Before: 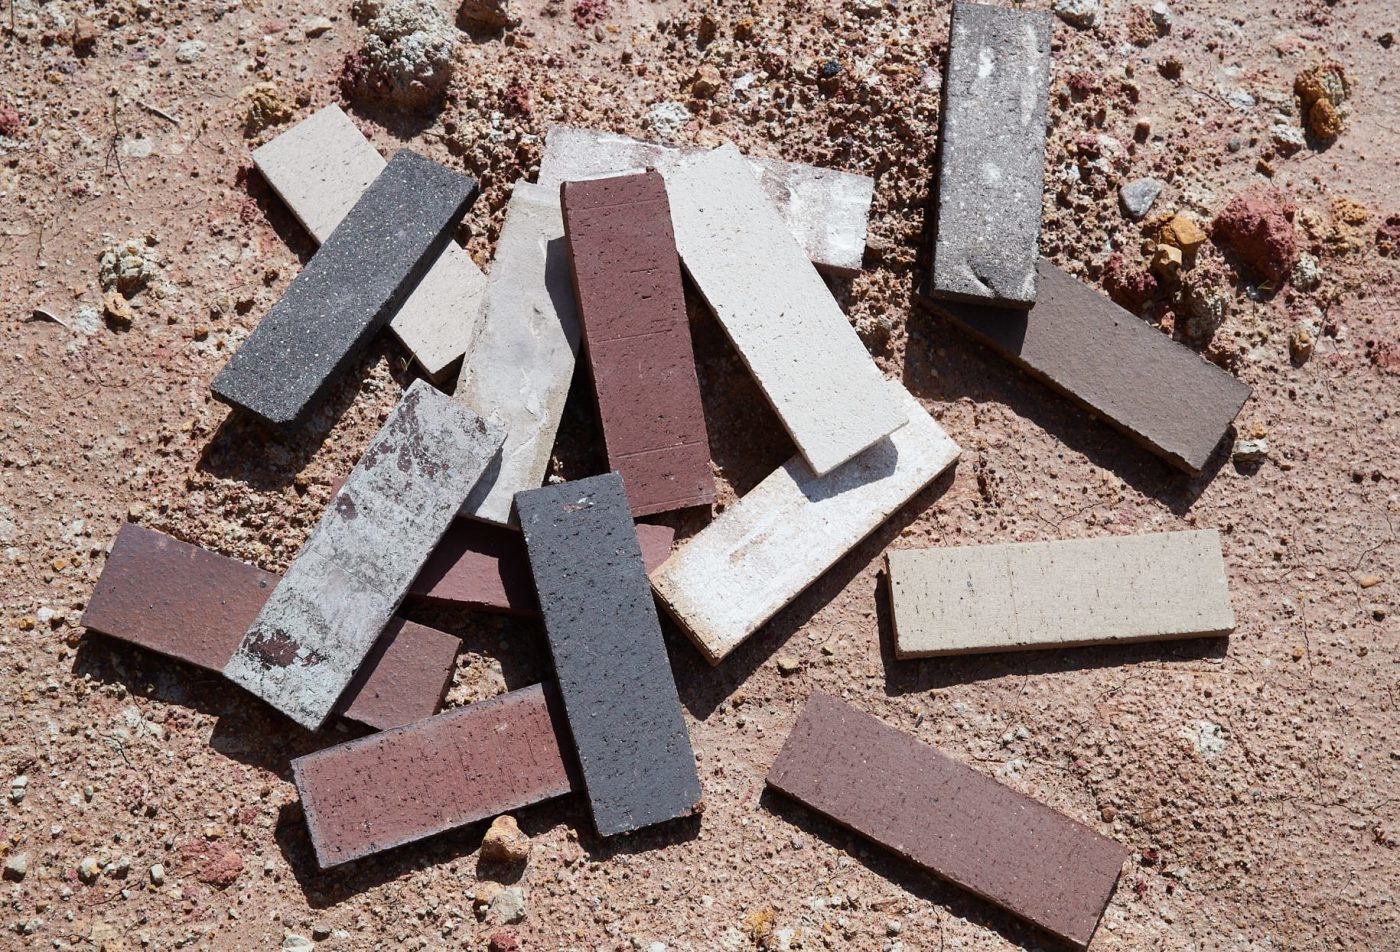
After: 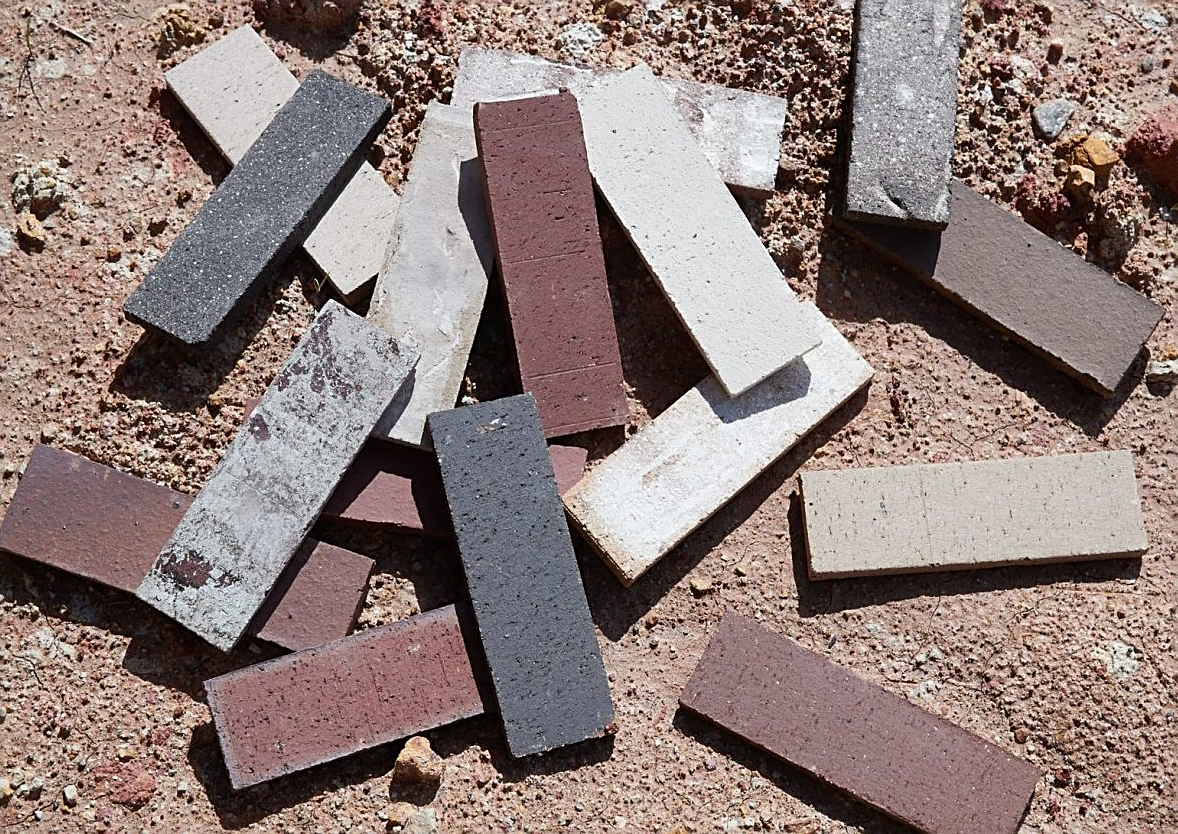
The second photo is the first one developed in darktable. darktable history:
sharpen: on, module defaults
crop: left 6.264%, top 8.326%, right 9.548%, bottom 4.036%
shadows and highlights: soften with gaussian
